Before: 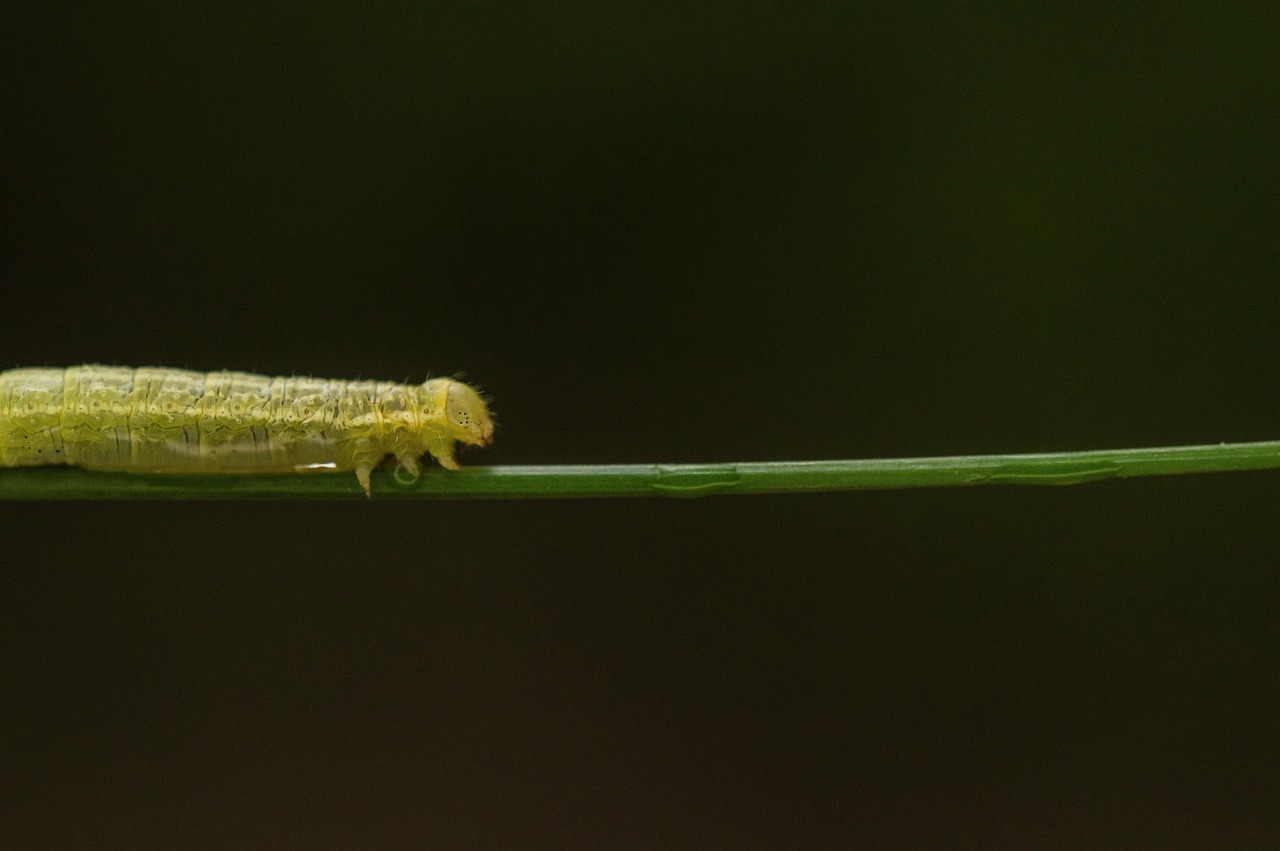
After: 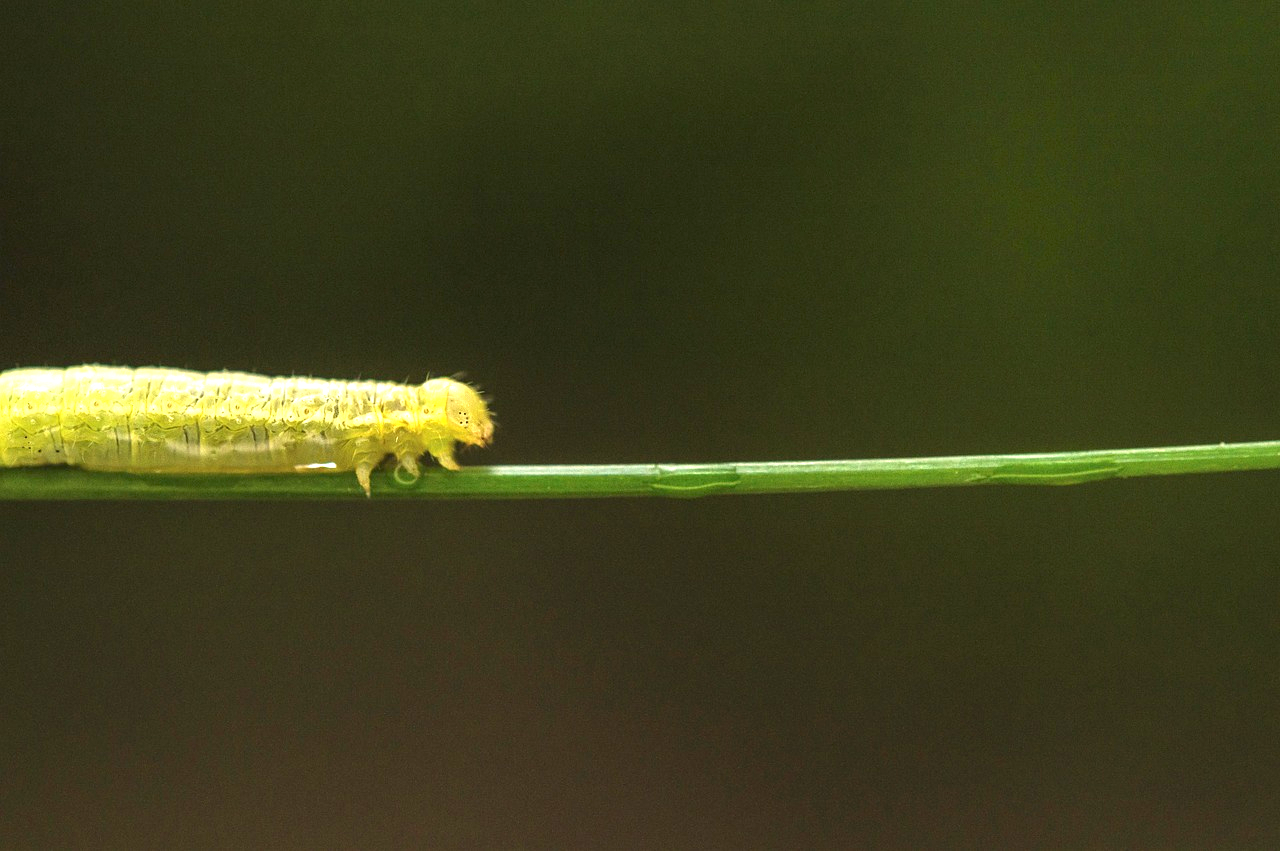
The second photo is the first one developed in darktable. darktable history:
exposure: black level correction 0, exposure 1.674 EV, compensate highlight preservation false
